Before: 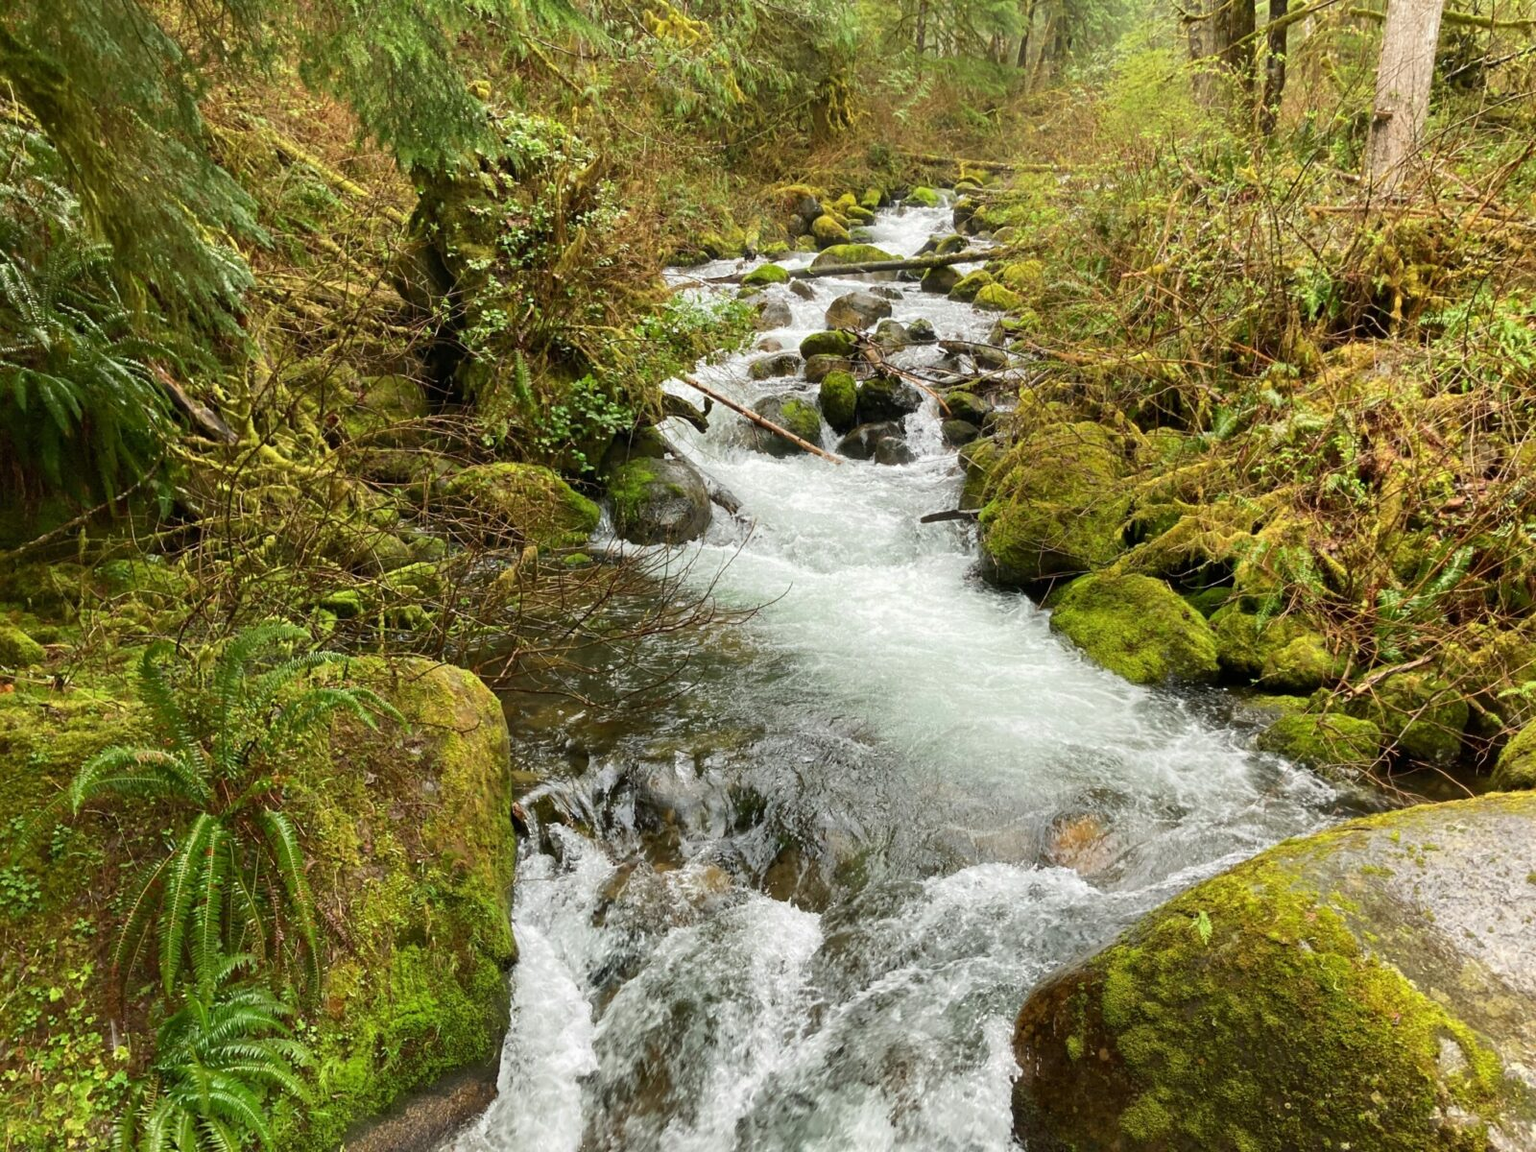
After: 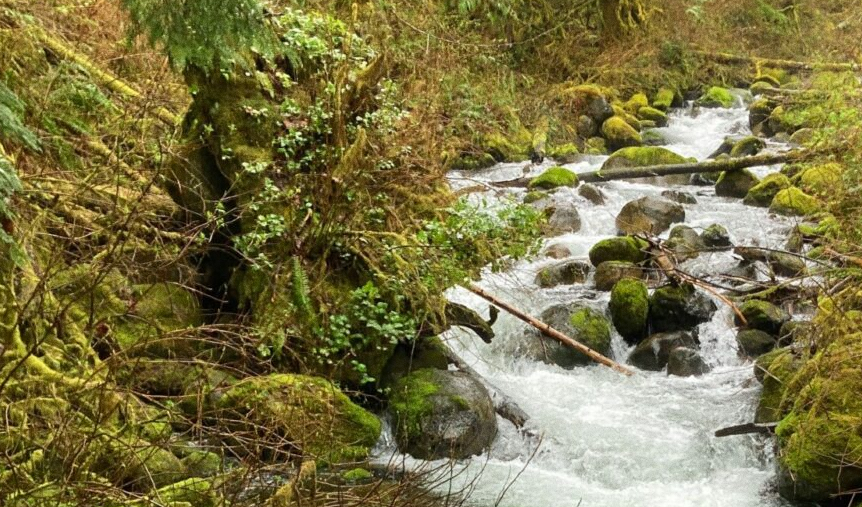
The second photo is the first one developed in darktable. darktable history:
grain: coarseness 0.09 ISO
crop: left 15.306%, top 9.065%, right 30.789%, bottom 48.638%
